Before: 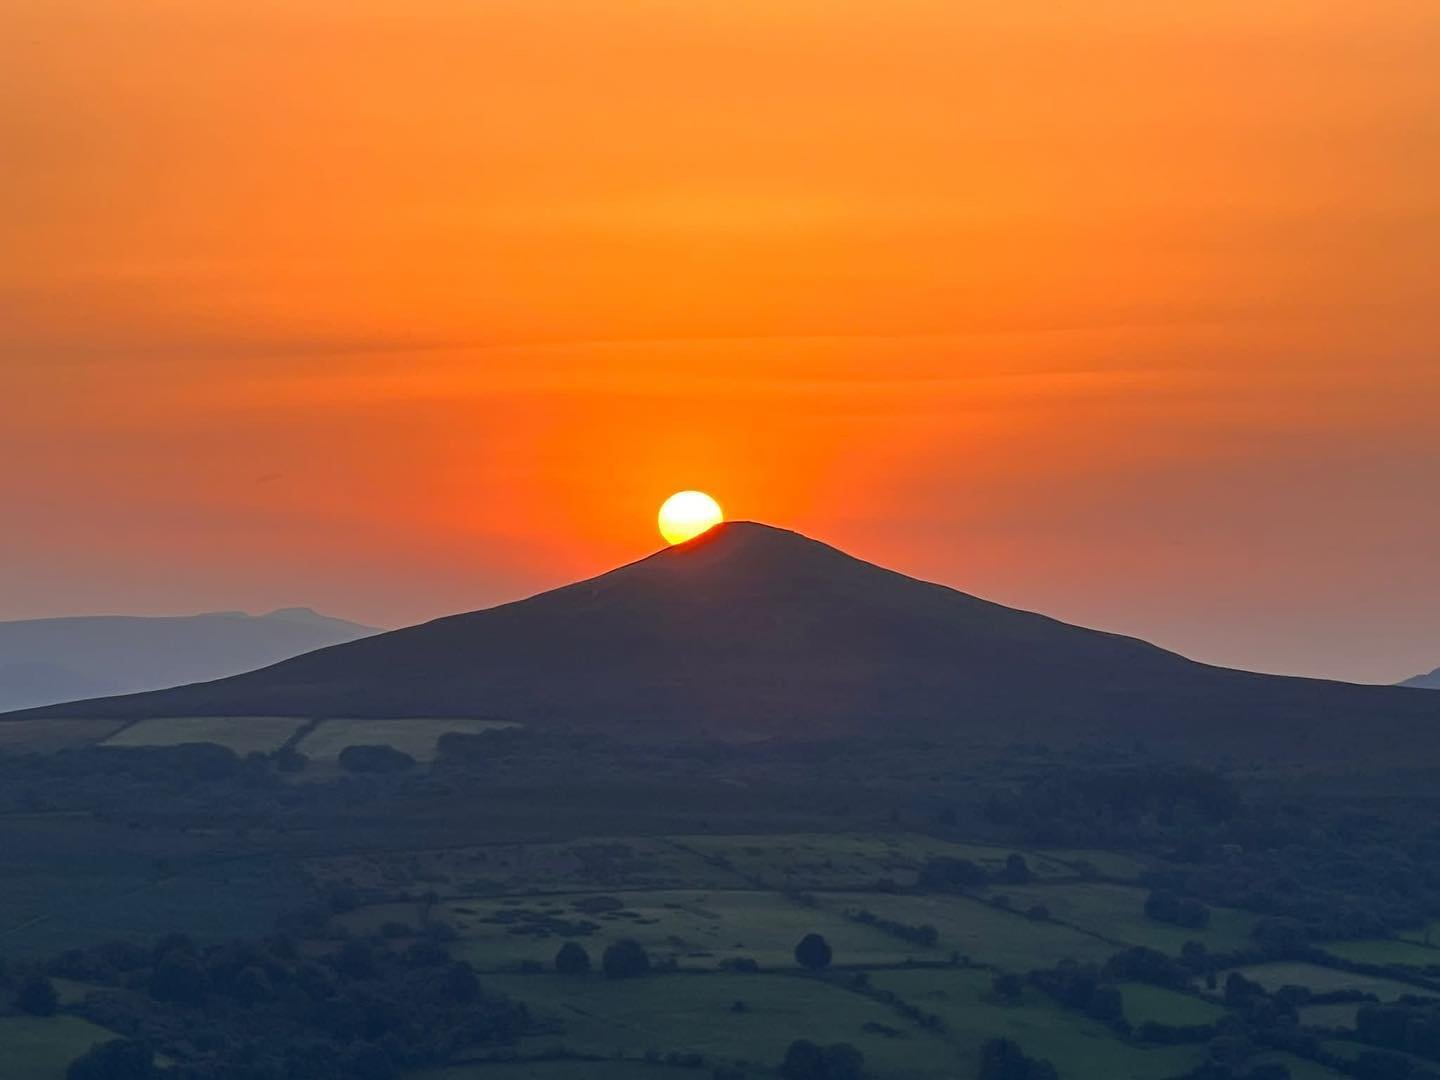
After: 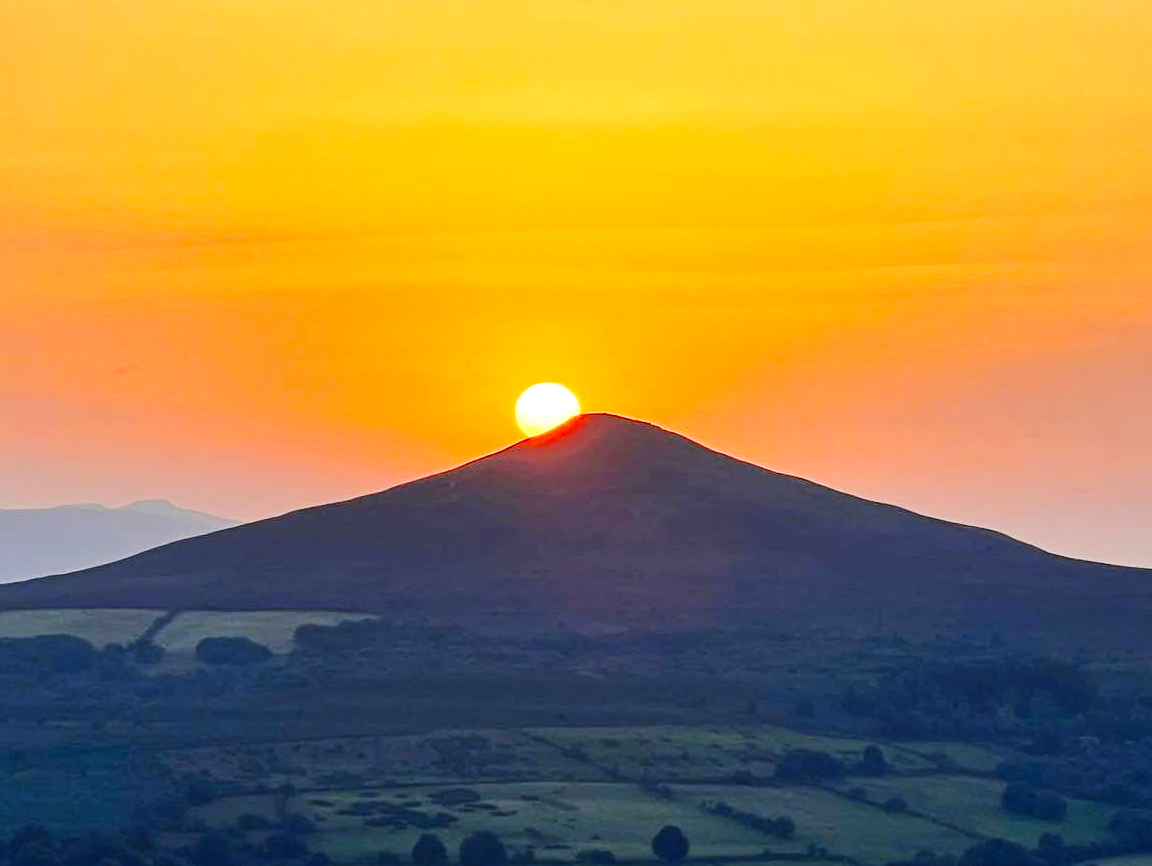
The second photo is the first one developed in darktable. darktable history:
crop and rotate: left 9.986%, top 10.036%, right 9.947%, bottom 9.722%
exposure: exposure -0.169 EV, compensate highlight preservation false
base curve: curves: ch0 [(0, 0.003) (0.001, 0.002) (0.006, 0.004) (0.02, 0.022) (0.048, 0.086) (0.094, 0.234) (0.162, 0.431) (0.258, 0.629) (0.385, 0.8) (0.548, 0.918) (0.751, 0.988) (1, 1)], preserve colors none
